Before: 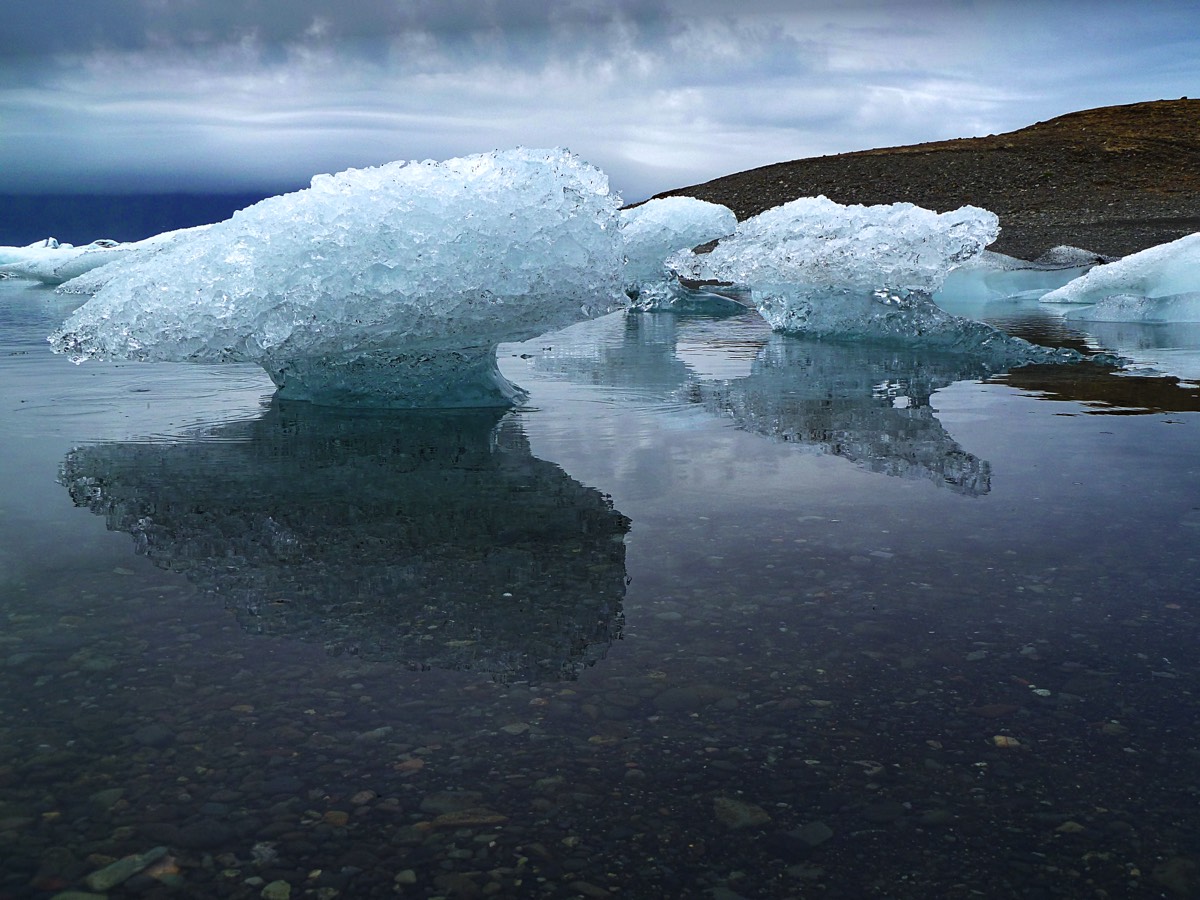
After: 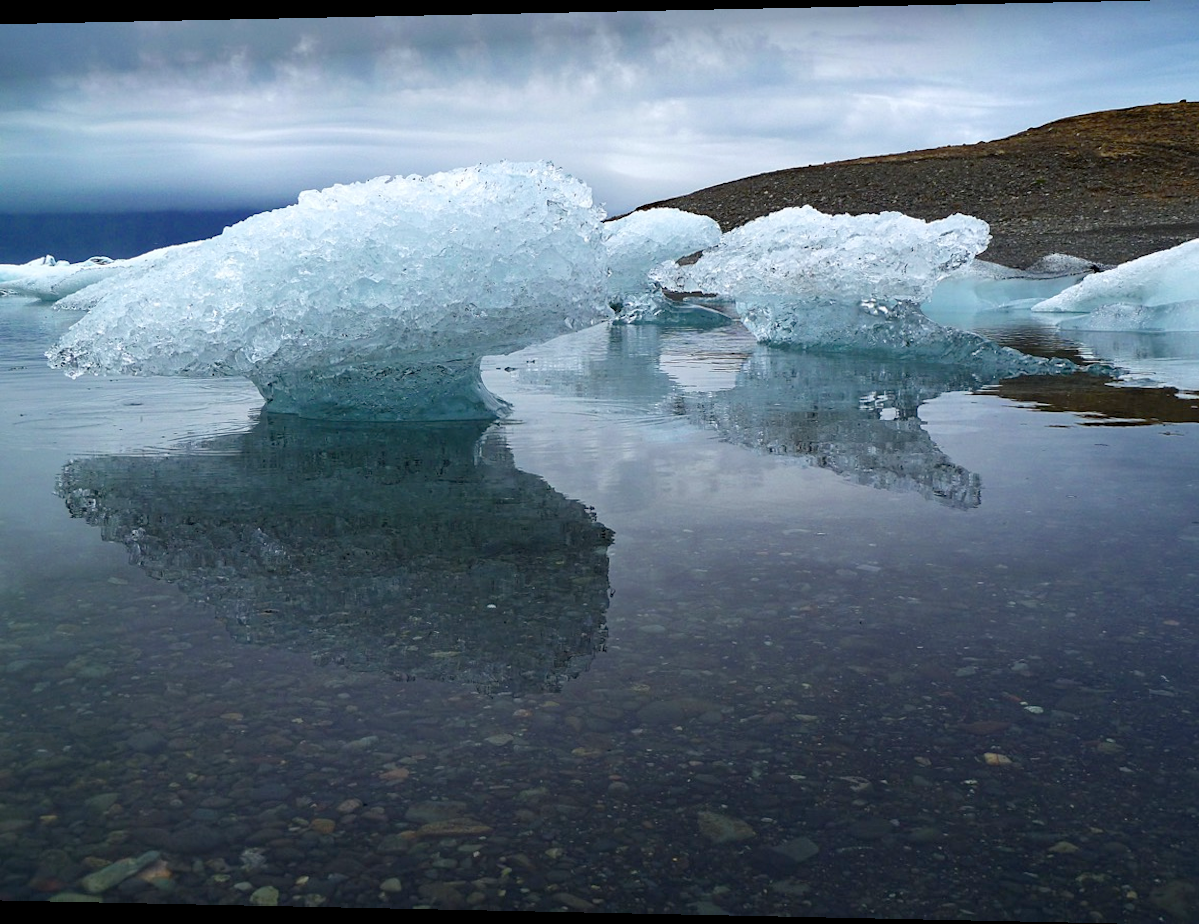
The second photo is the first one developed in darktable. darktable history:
white balance: emerald 1
rotate and perspective: lens shift (horizontal) -0.055, automatic cropping off
